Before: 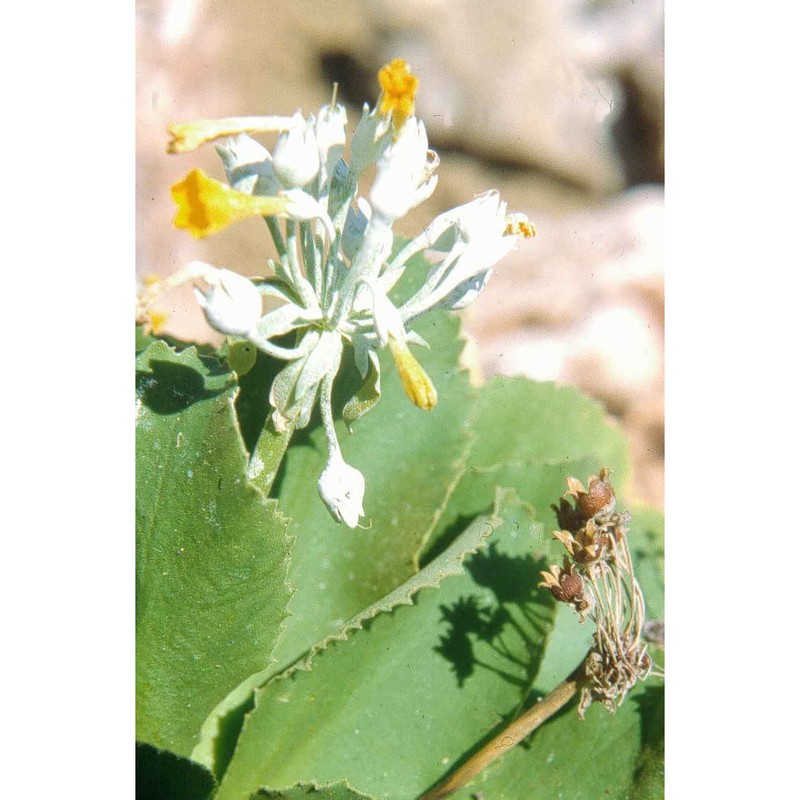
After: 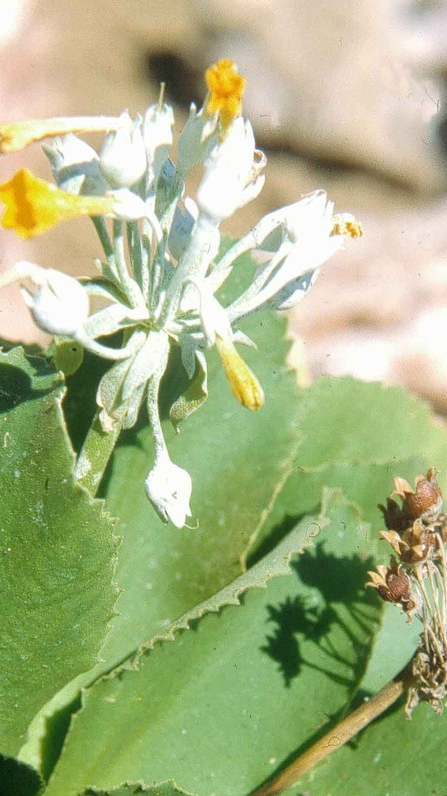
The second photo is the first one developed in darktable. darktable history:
crop: left 21.674%, right 22.086%
white balance: red 1, blue 1
